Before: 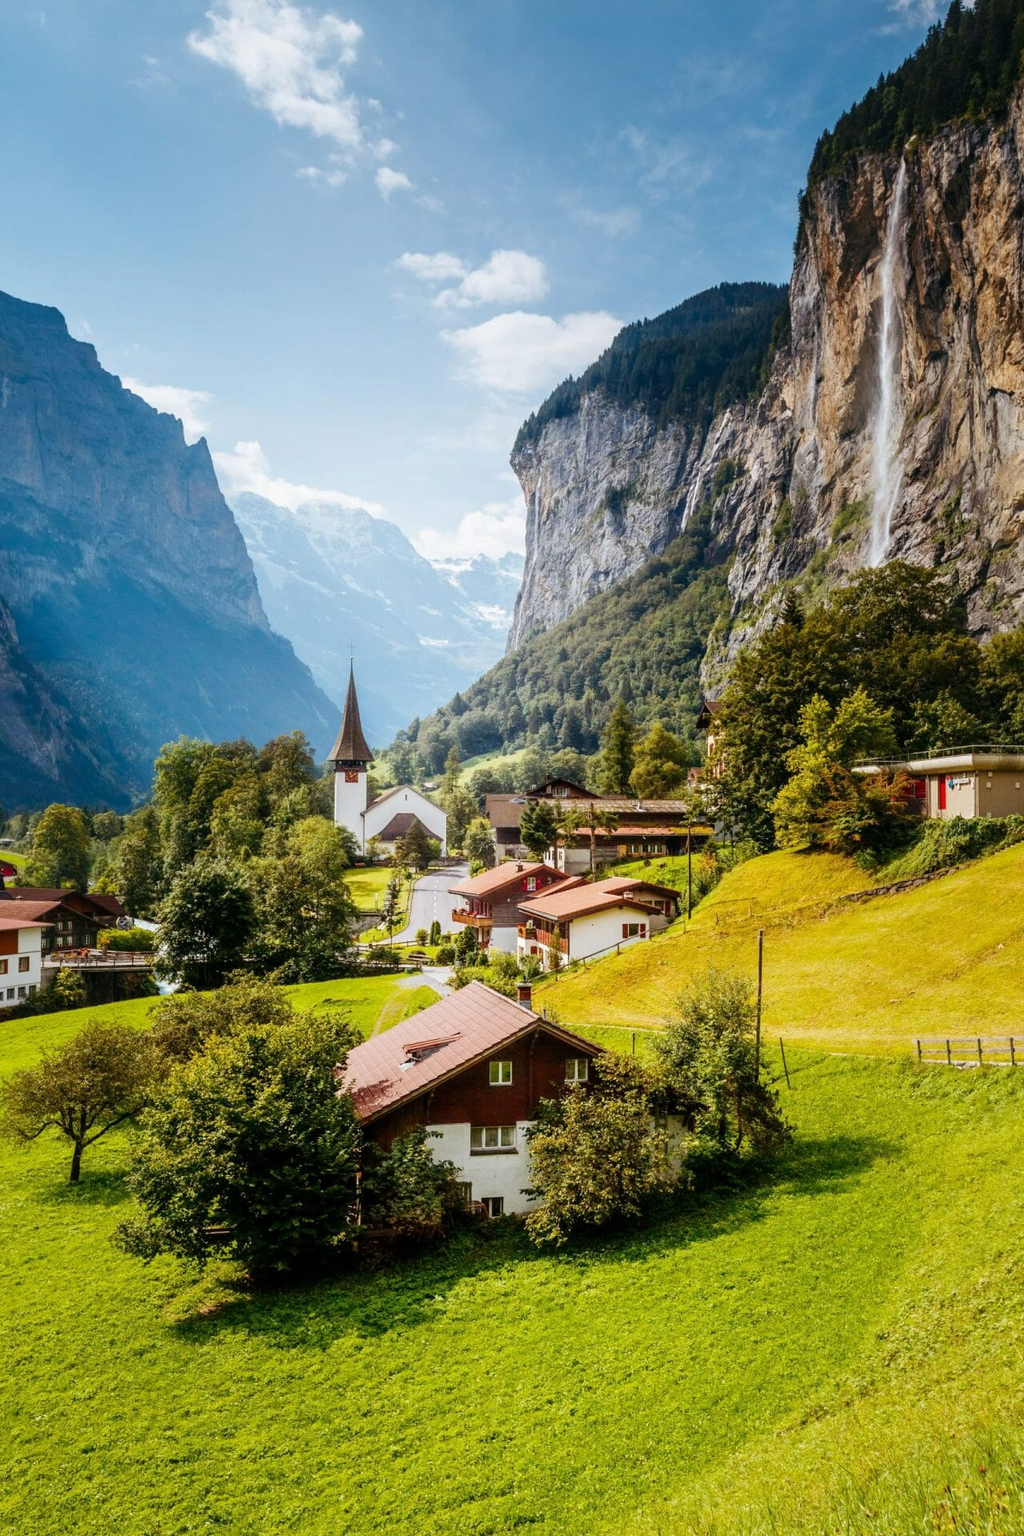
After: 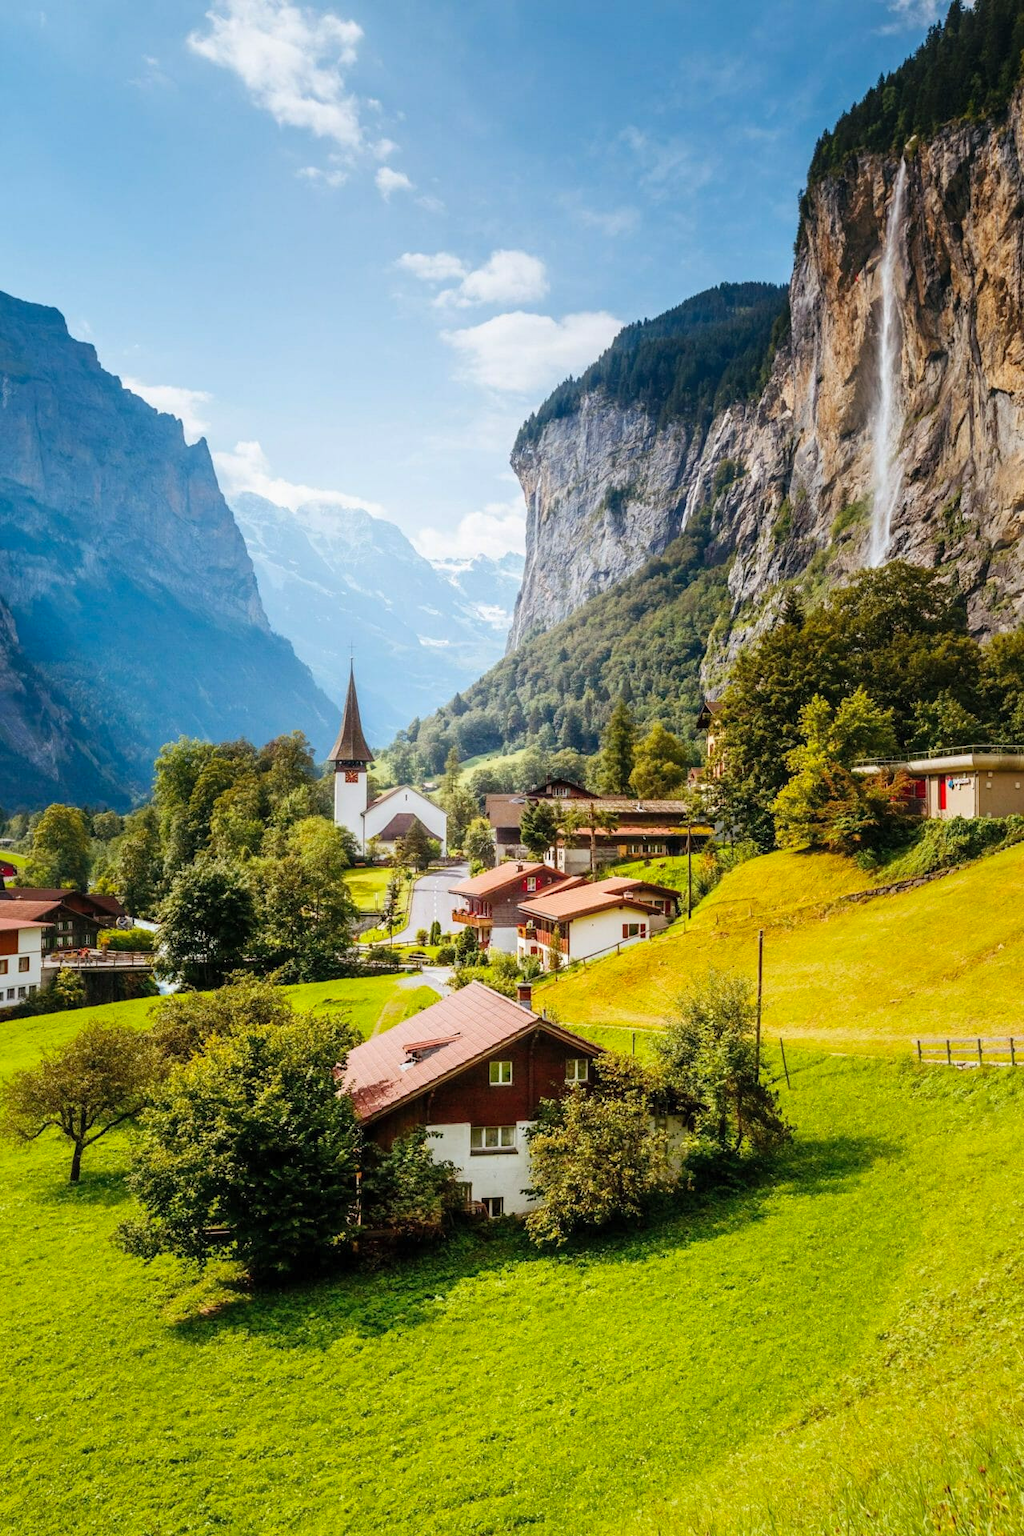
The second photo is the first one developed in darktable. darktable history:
contrast brightness saturation: contrast 0.03, brightness 0.06, saturation 0.13
white balance: emerald 1
